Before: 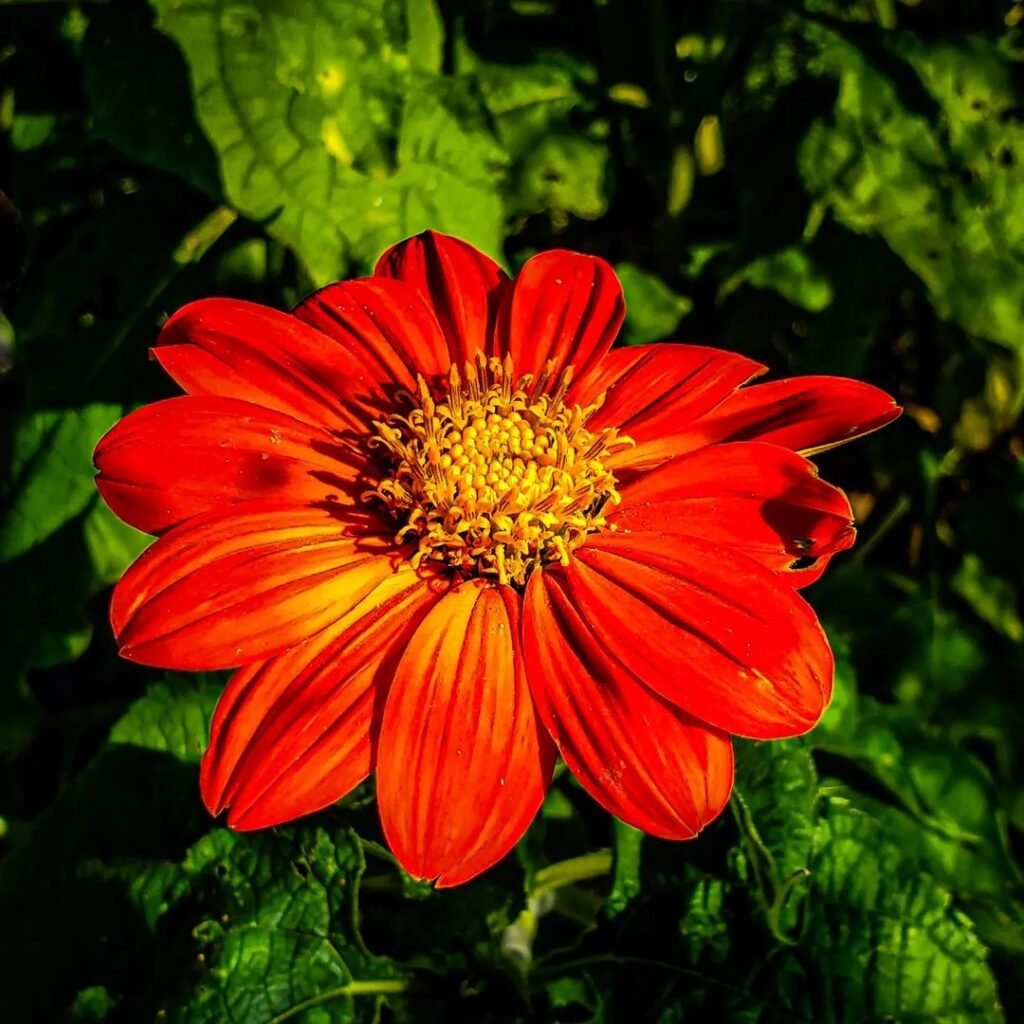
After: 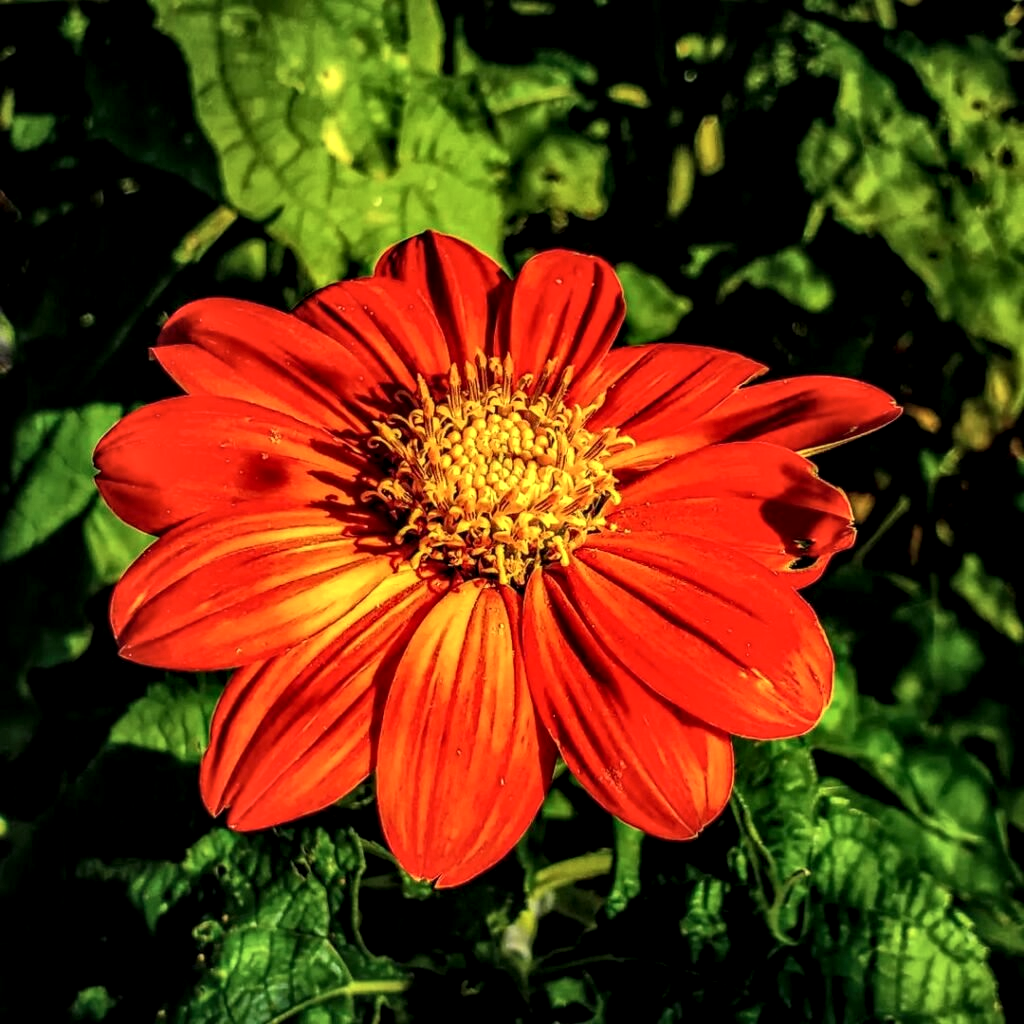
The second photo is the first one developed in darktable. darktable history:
shadows and highlights: radius 125.46, shadows 30.51, highlights -30.51, low approximation 0.01, soften with gaussian
local contrast: detail 150%
